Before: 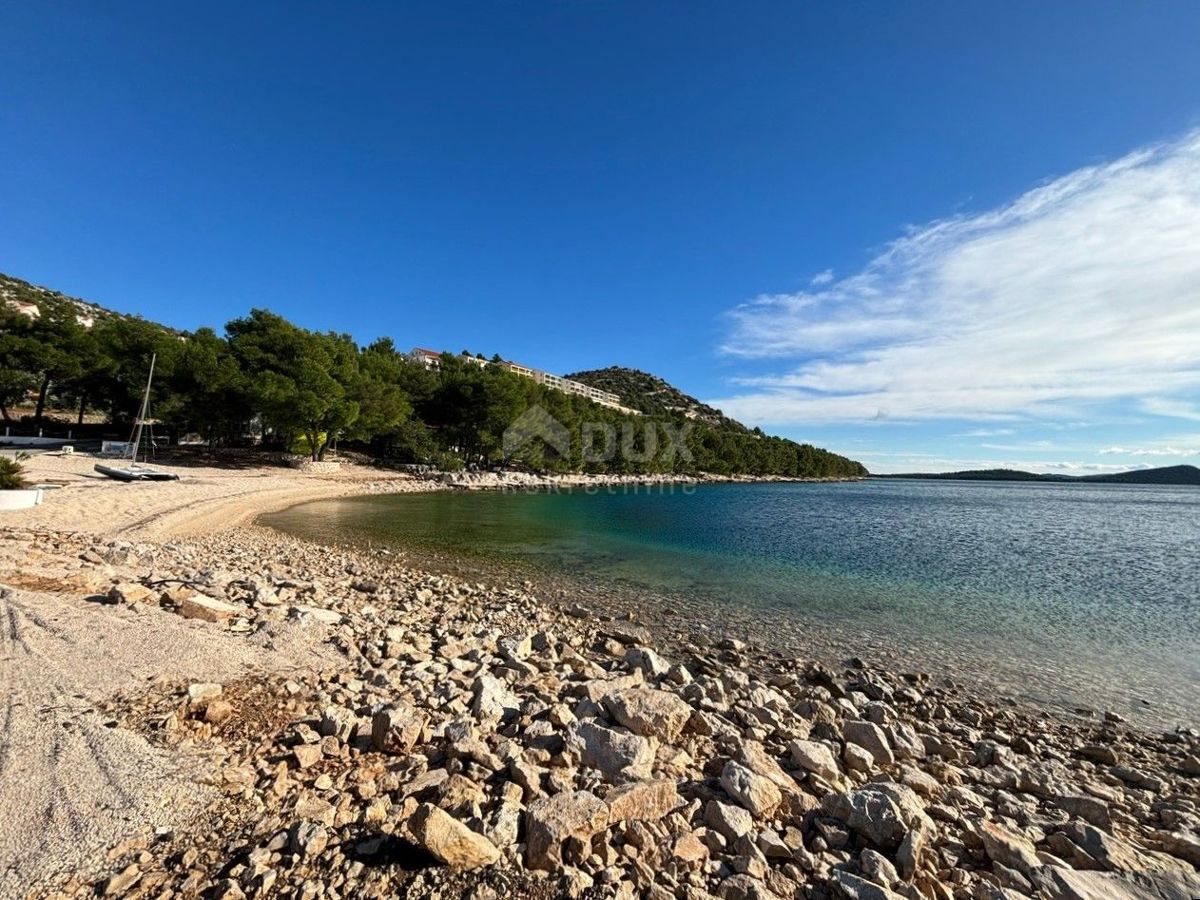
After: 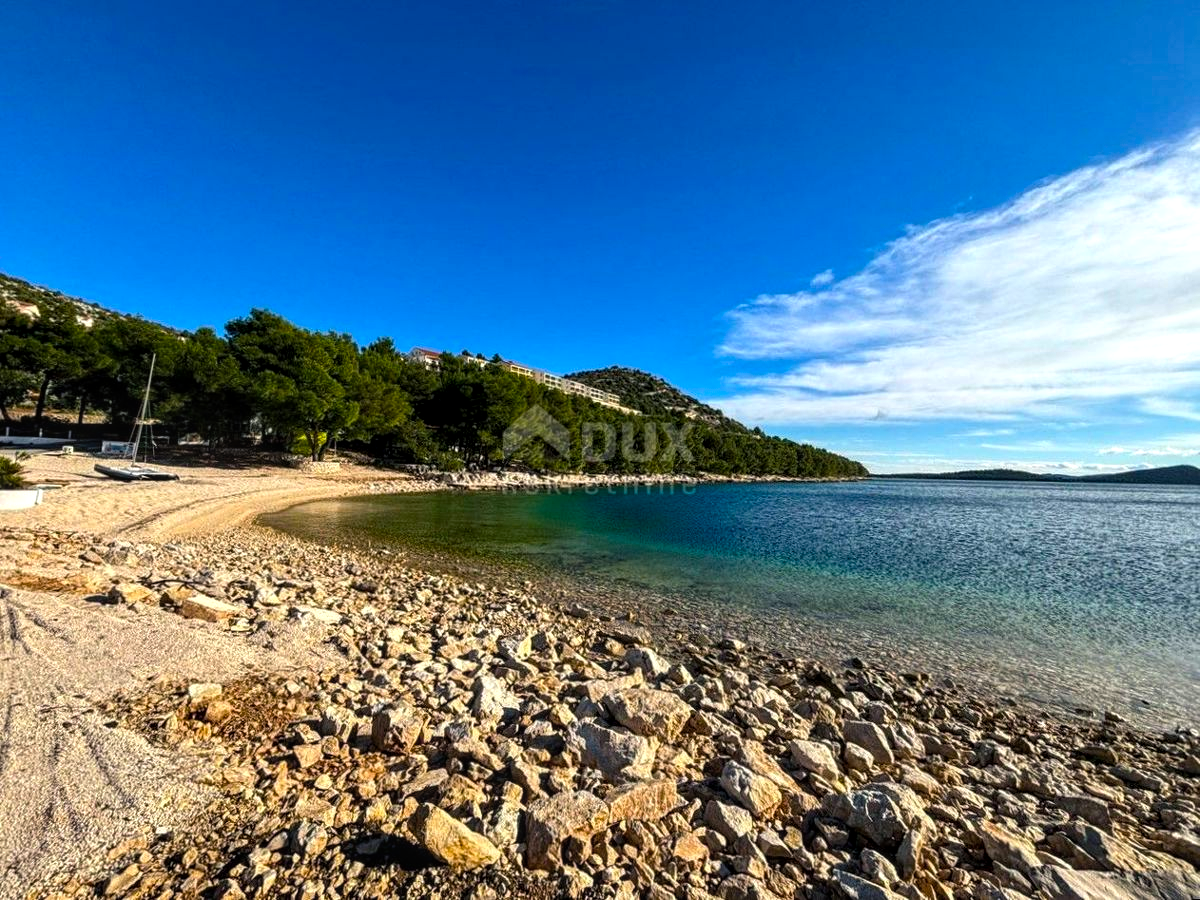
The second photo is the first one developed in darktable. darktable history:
local contrast: on, module defaults
color balance rgb: shadows lift › chroma 2.025%, shadows lift › hue 246.88°, perceptual saturation grading › global saturation 19.883%, global vibrance 30.383%, contrast 10.496%
